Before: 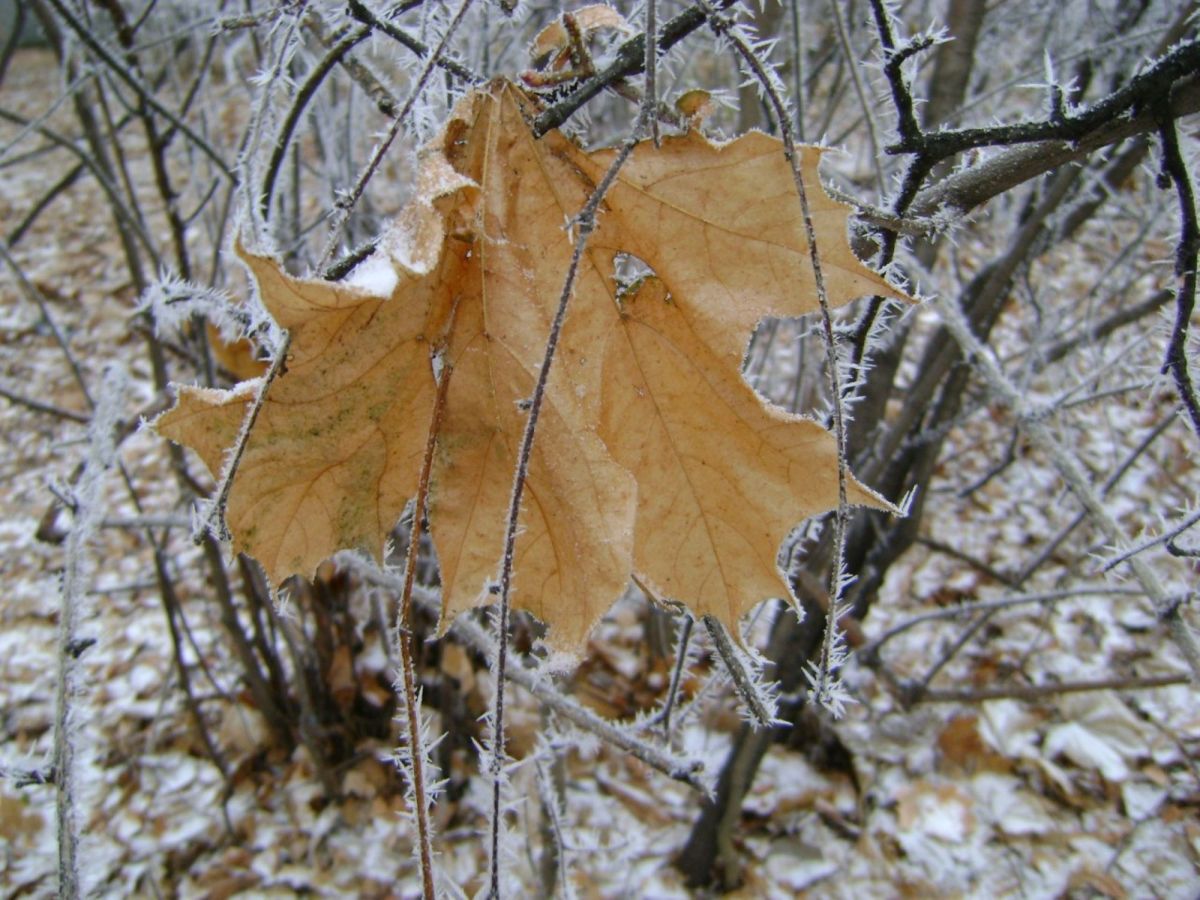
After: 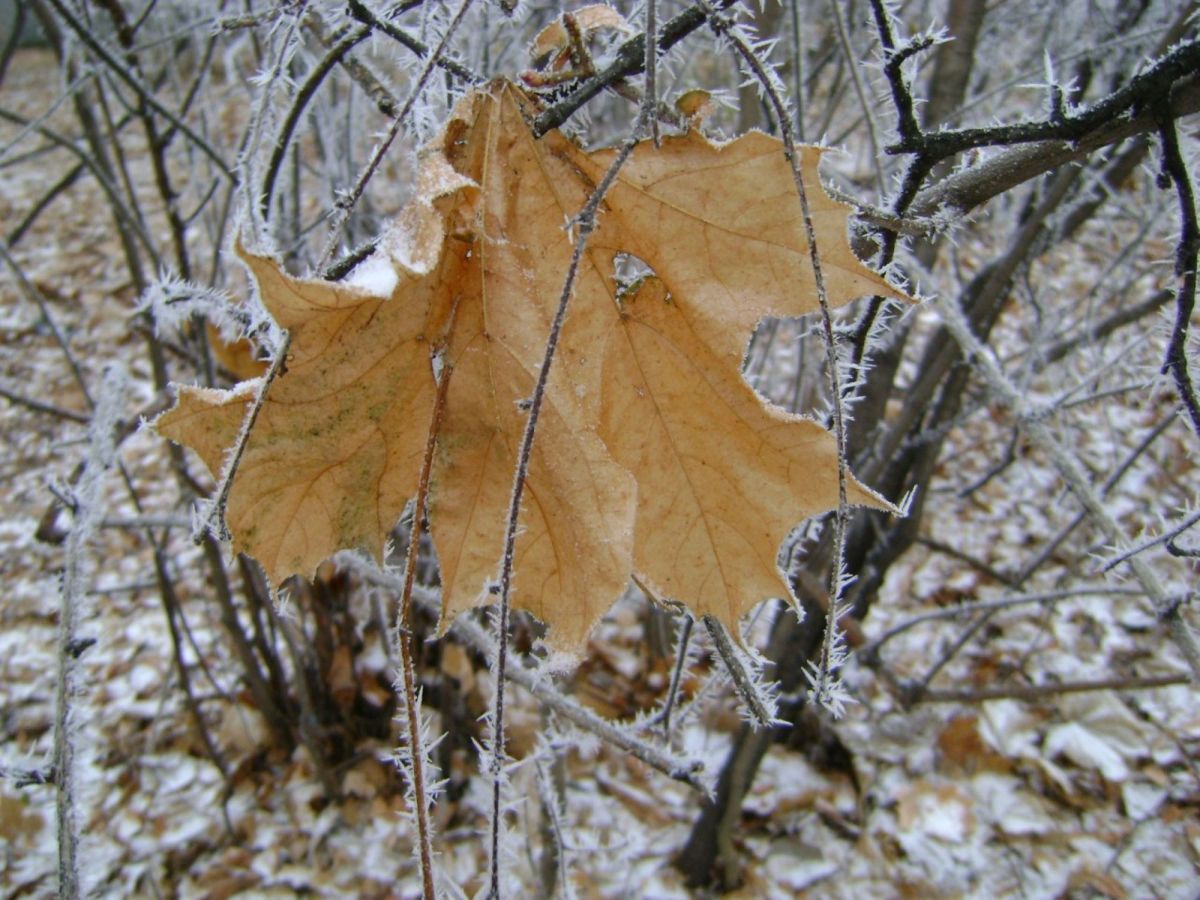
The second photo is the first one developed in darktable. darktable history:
shadows and highlights: shadows 24.72, highlights -78.45, soften with gaussian
